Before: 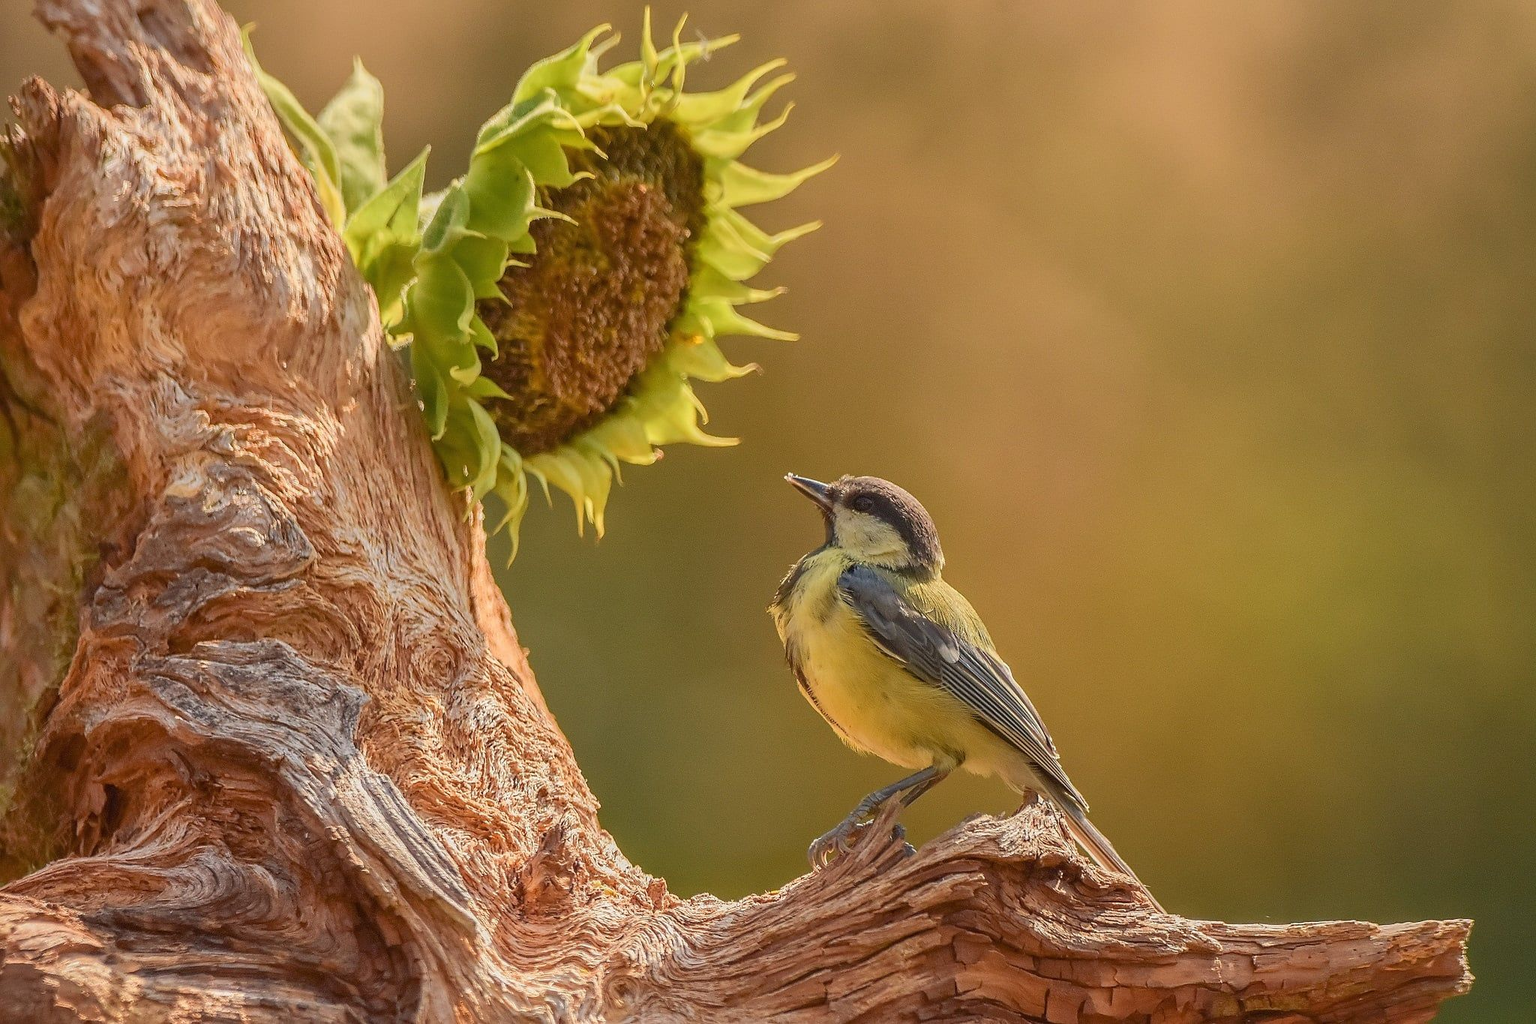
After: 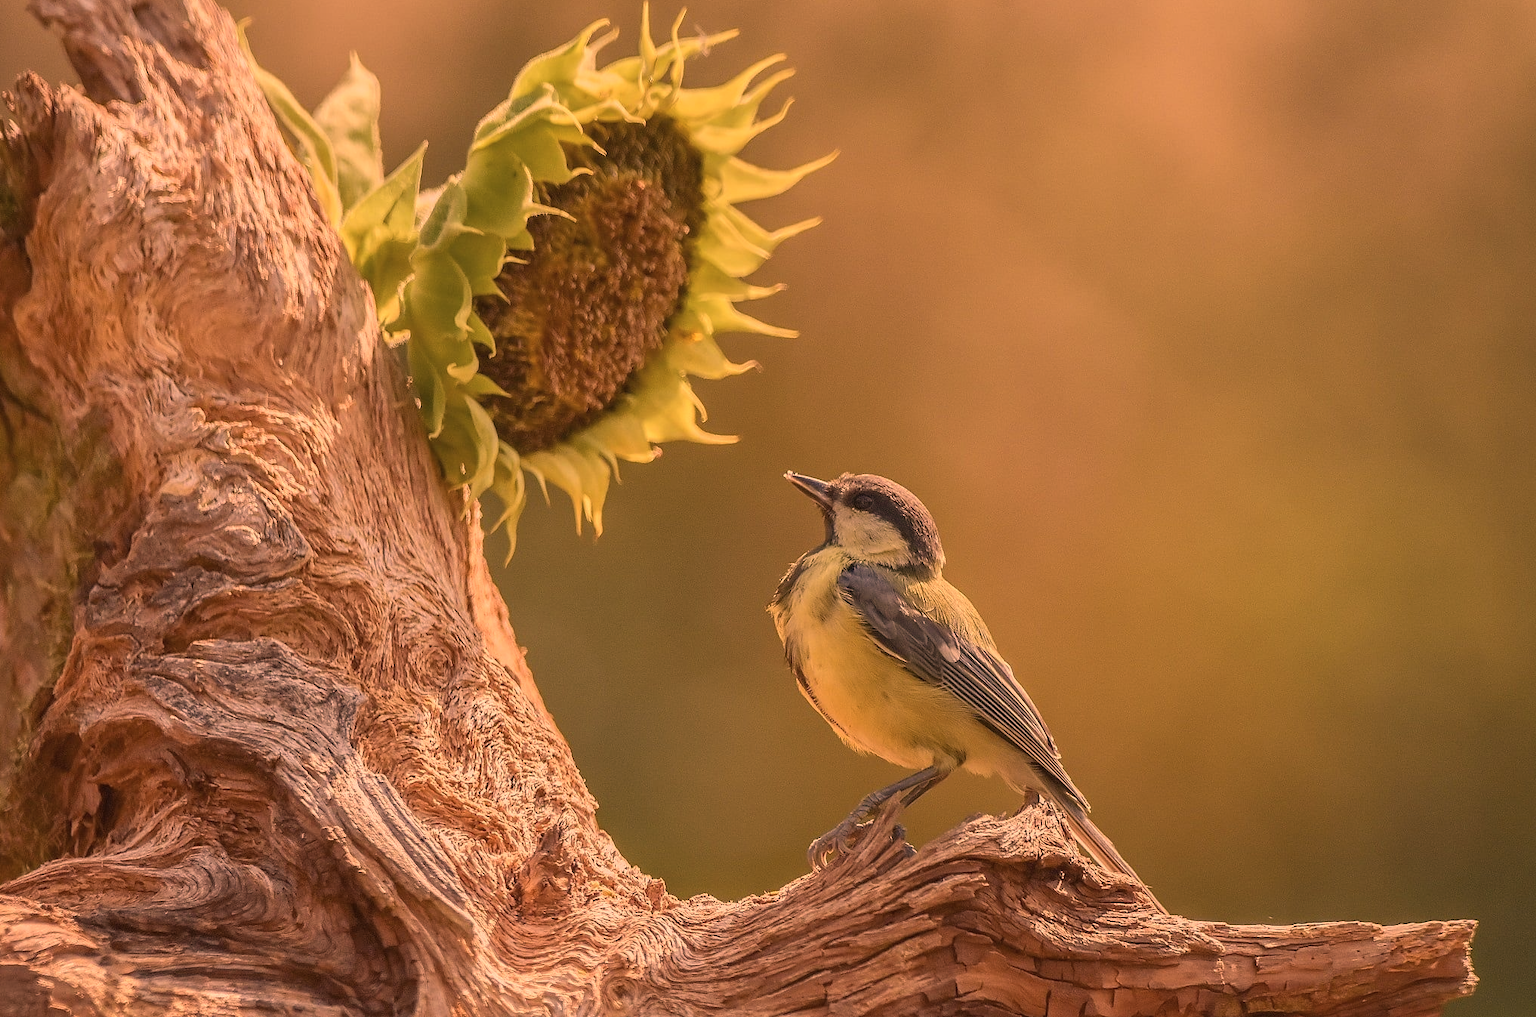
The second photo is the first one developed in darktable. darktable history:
crop: left 0.435%, top 0.559%, right 0.207%, bottom 0.744%
color correction: highlights a* 39.37, highlights b* 39.86, saturation 0.69
